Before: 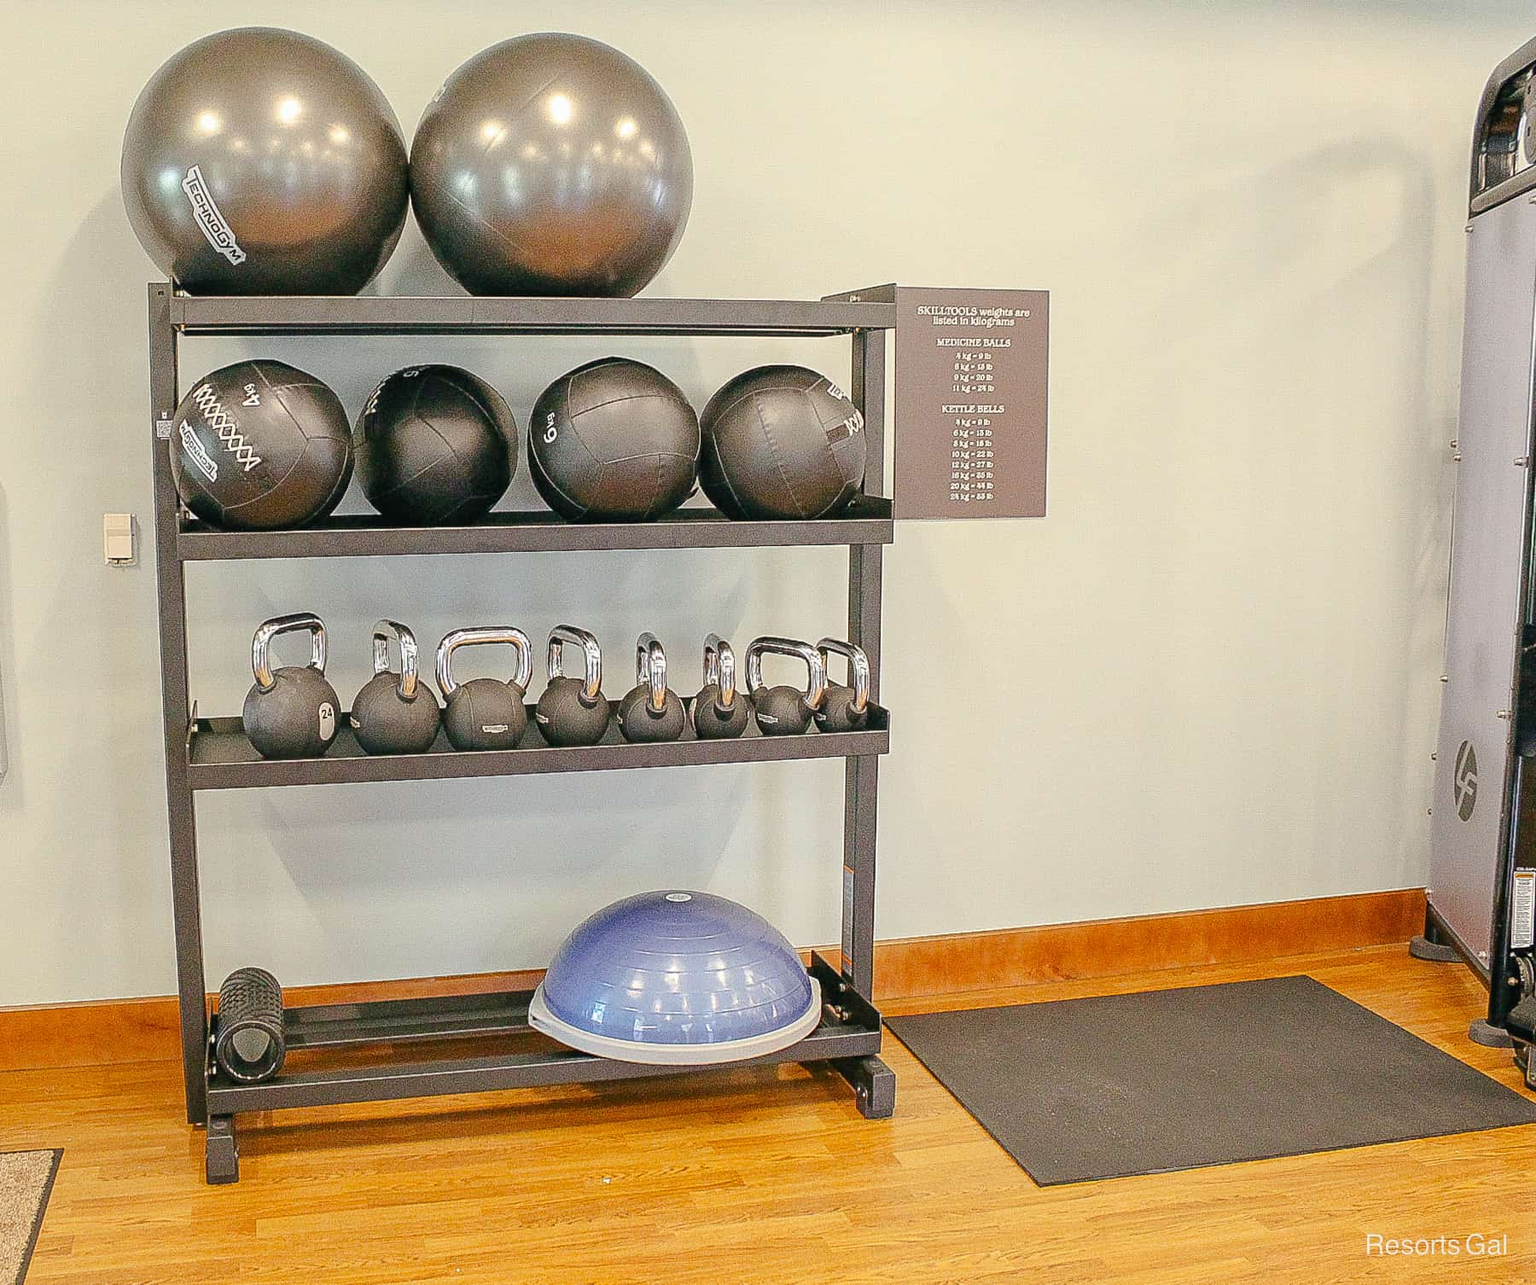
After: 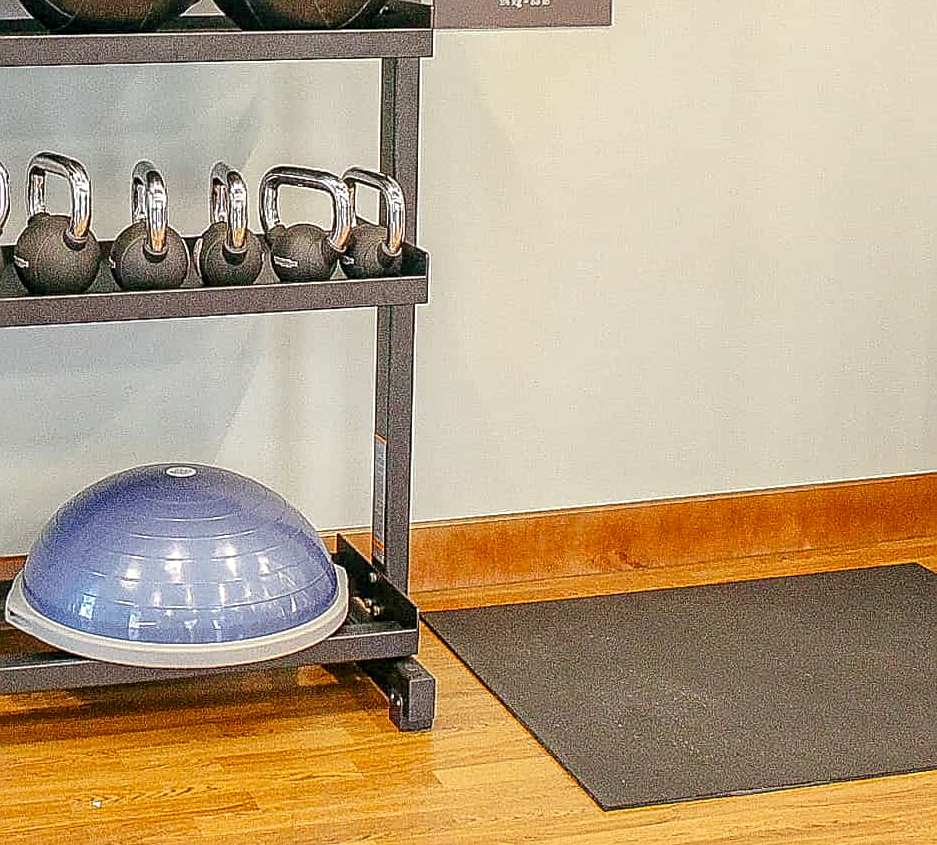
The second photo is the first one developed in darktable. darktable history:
local contrast: detail 130%
crop: left 34.145%, top 38.553%, right 13.749%, bottom 5.335%
sharpen: on, module defaults
